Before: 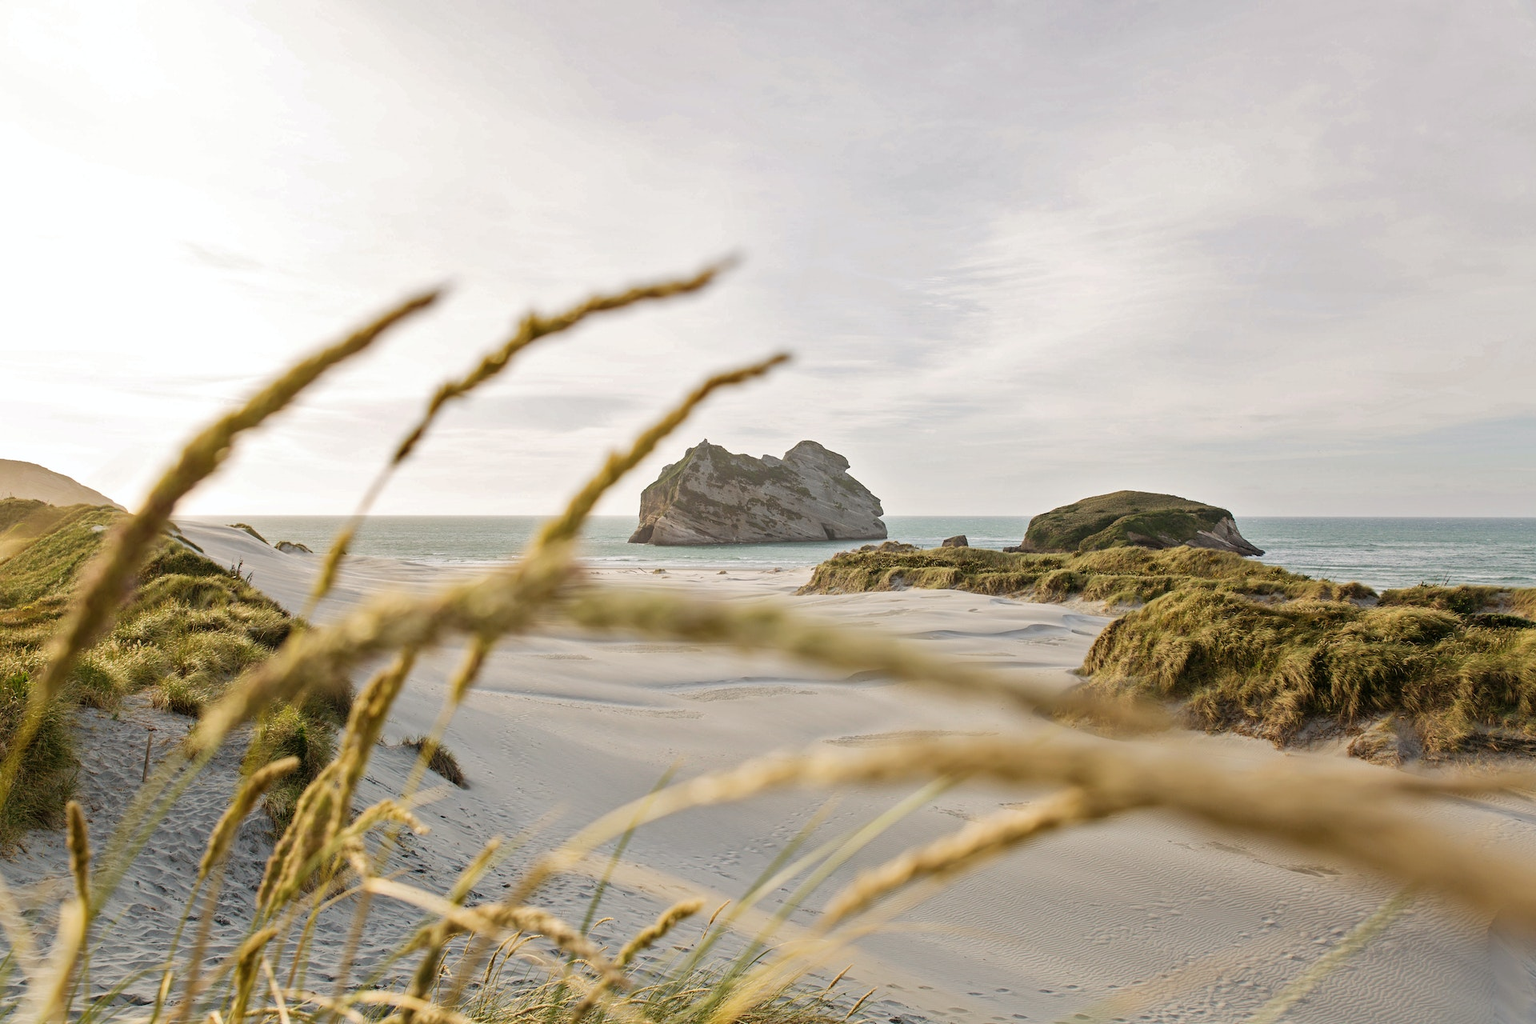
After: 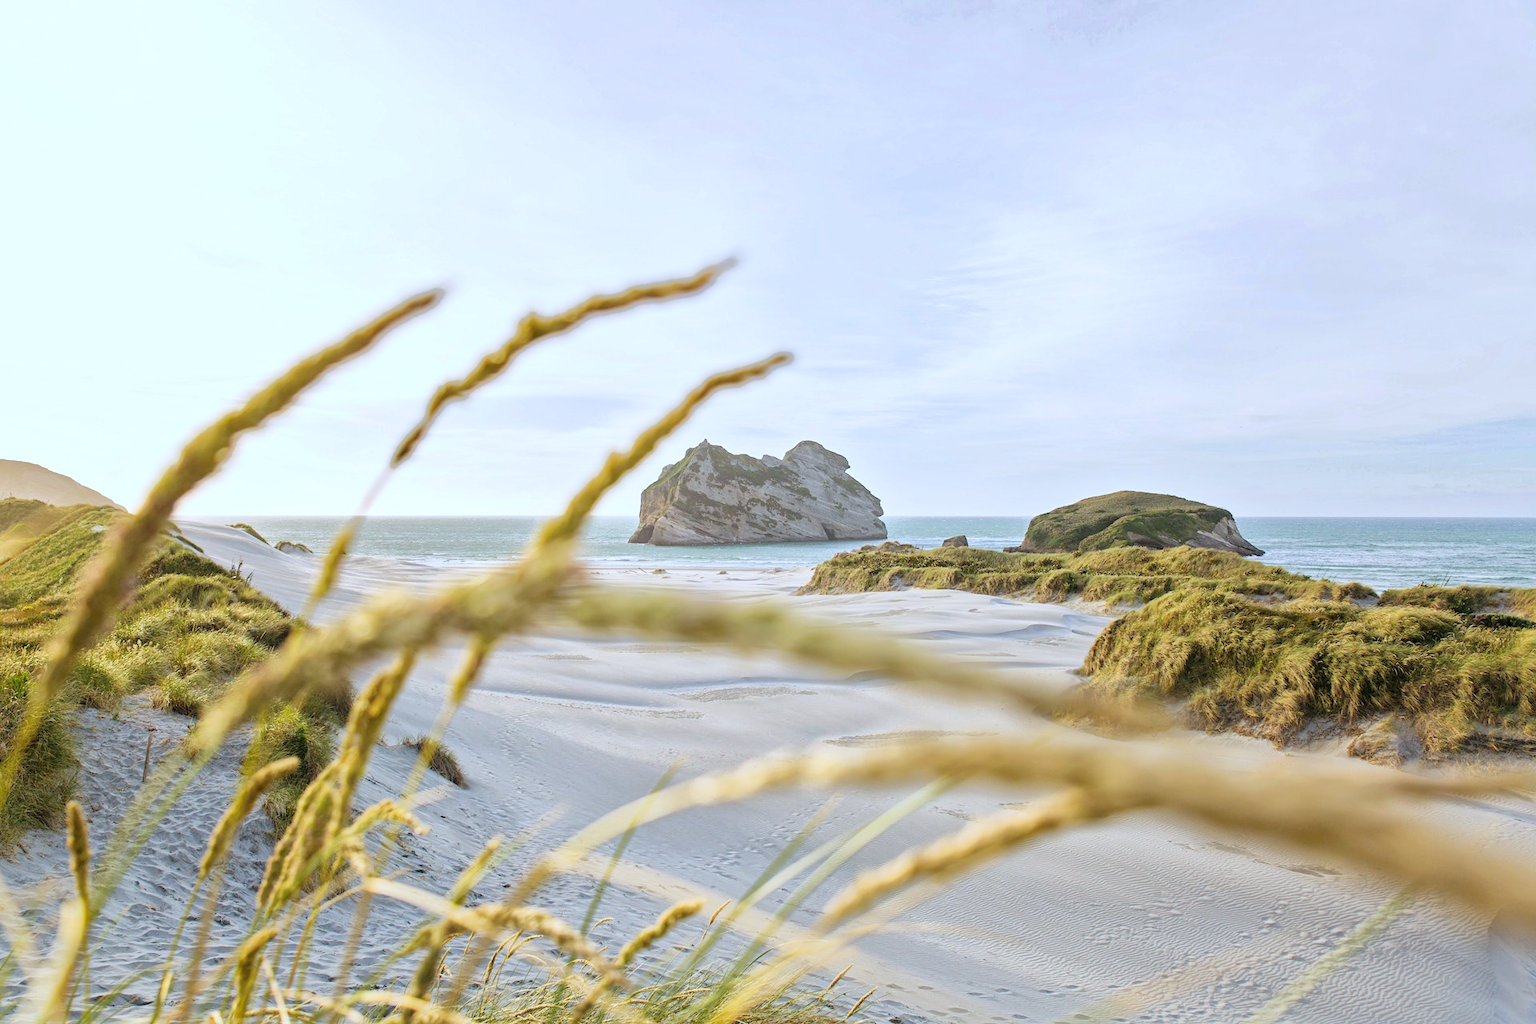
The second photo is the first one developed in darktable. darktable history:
global tonemap: drago (1, 100), detail 1
exposure: exposure 1.16 EV, compensate exposure bias true, compensate highlight preservation false
white balance: red 0.931, blue 1.11
